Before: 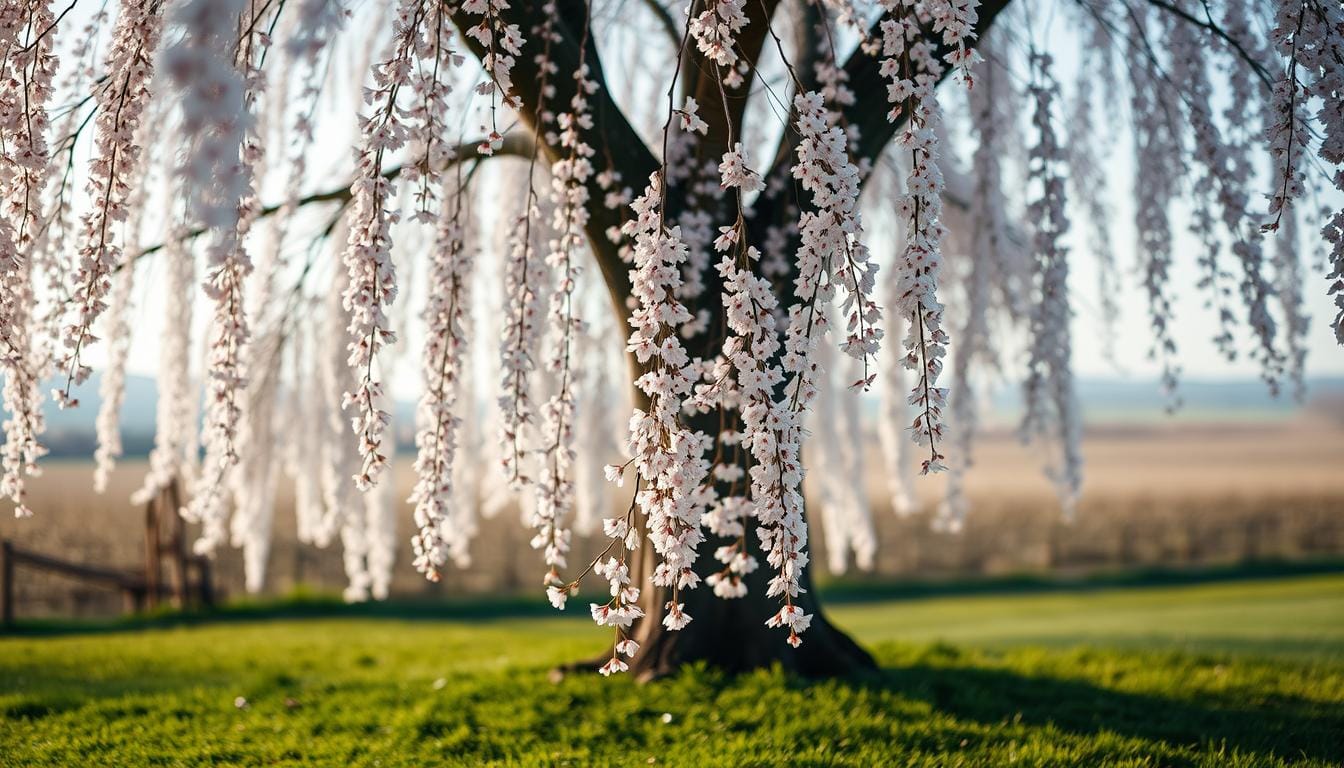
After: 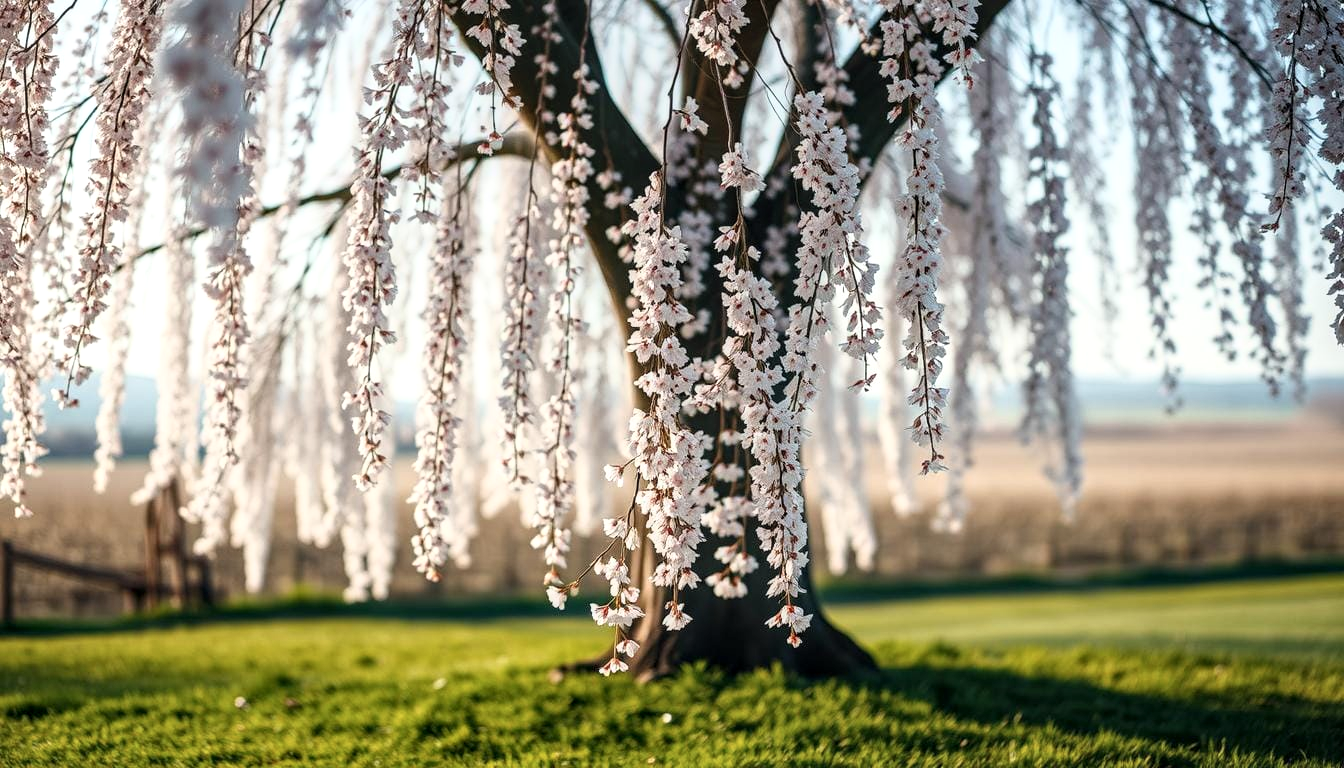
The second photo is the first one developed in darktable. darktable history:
local contrast: on, module defaults
tone curve: curves: ch0 [(0, 0) (0.003, 0.003) (0.011, 0.012) (0.025, 0.027) (0.044, 0.048) (0.069, 0.076) (0.1, 0.109) (0.136, 0.148) (0.177, 0.194) (0.224, 0.245) (0.277, 0.303) (0.335, 0.366) (0.399, 0.436) (0.468, 0.511) (0.543, 0.593) (0.623, 0.681) (0.709, 0.775) (0.801, 0.875) (0.898, 0.954) (1, 1)], color space Lab, independent channels, preserve colors none
